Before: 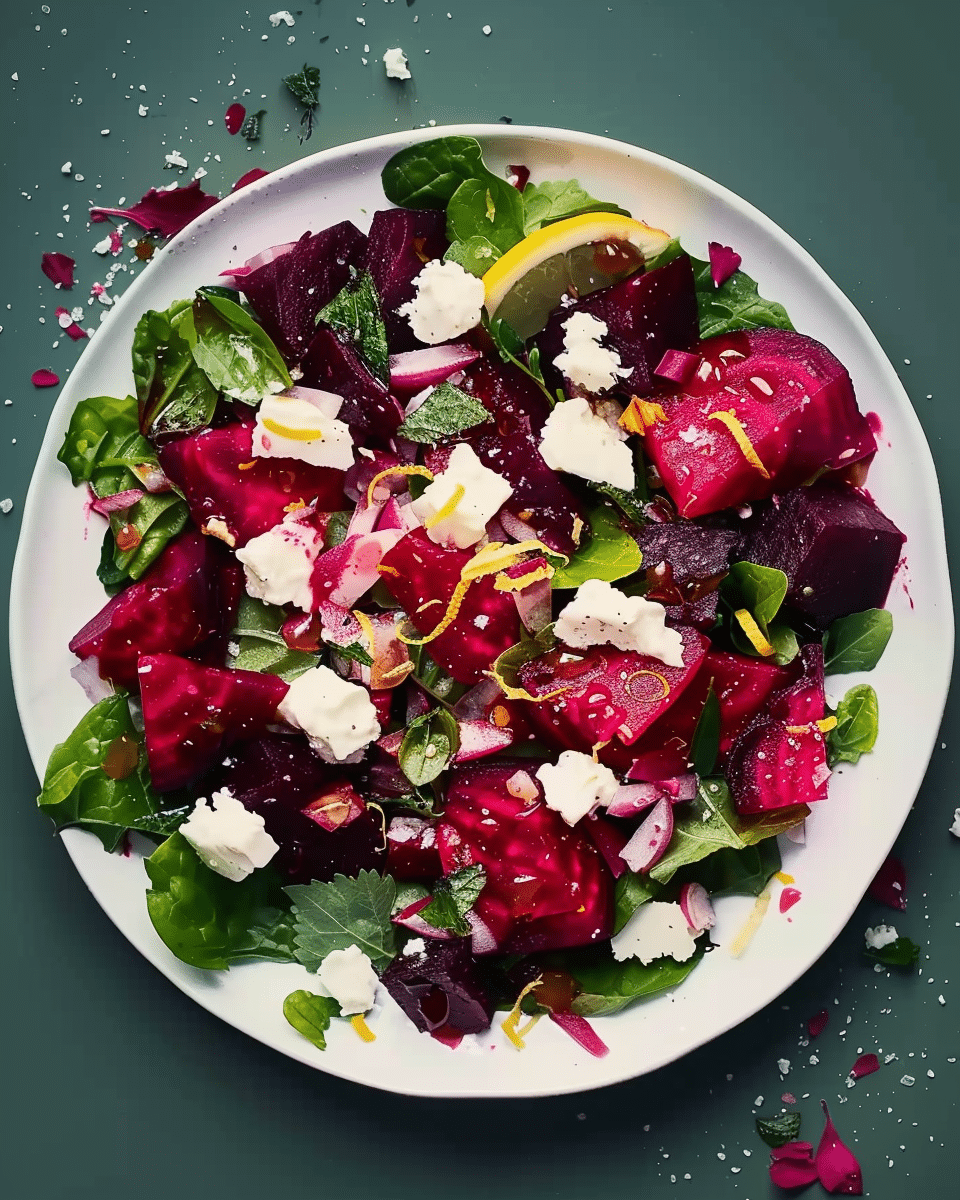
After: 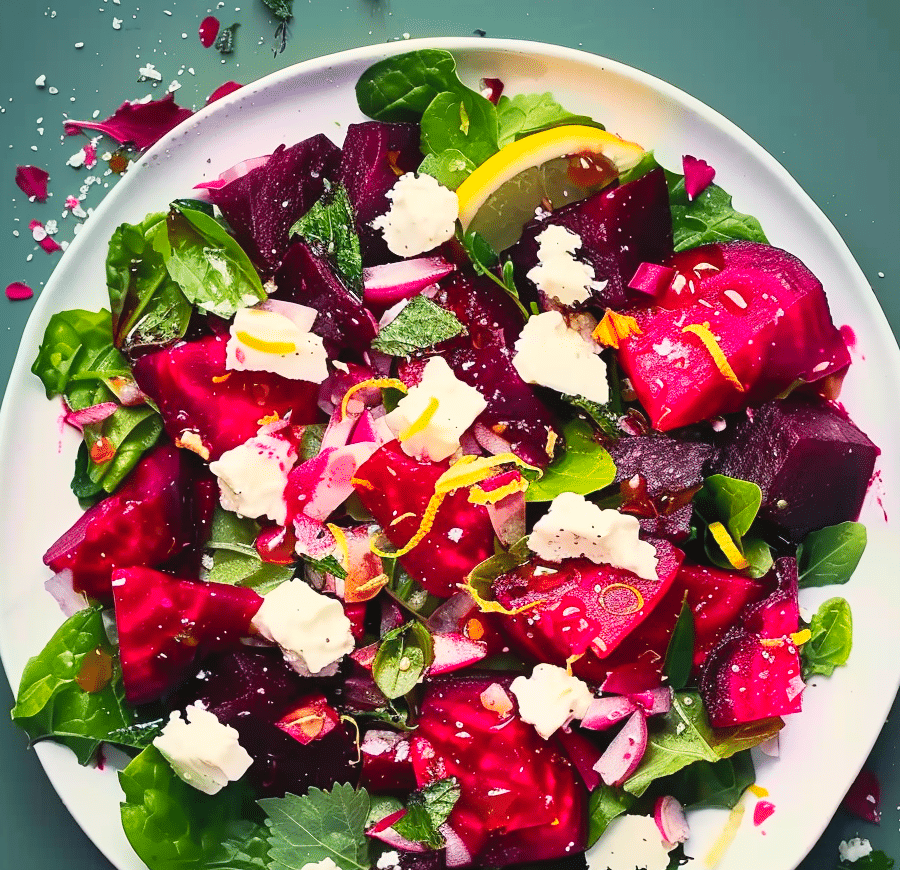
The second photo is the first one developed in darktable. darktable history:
contrast brightness saturation: contrast 0.07, brightness 0.18, saturation 0.4
crop: left 2.737%, top 7.287%, right 3.421%, bottom 20.179%
exposure: exposure 0.127 EV, compensate highlight preservation false
